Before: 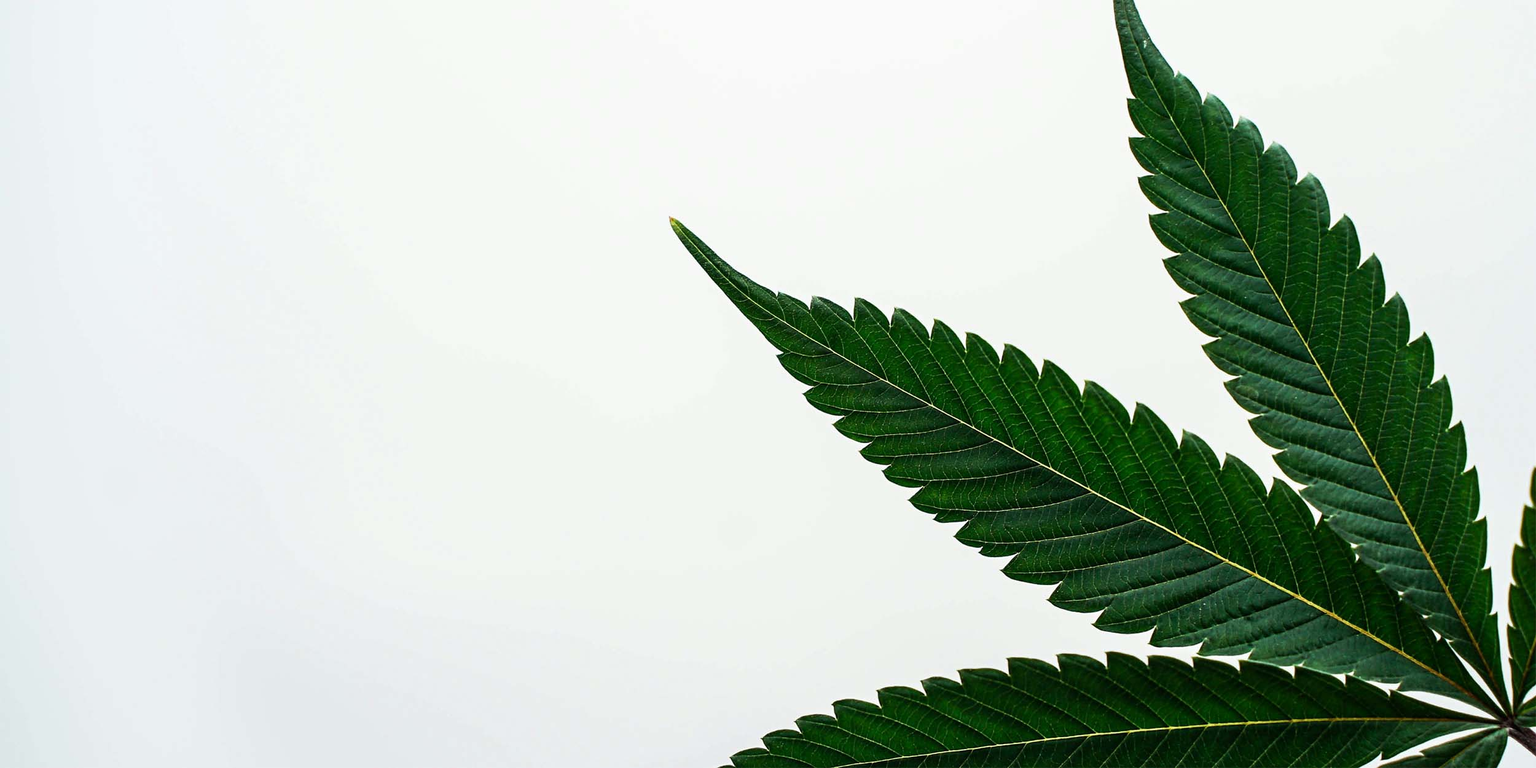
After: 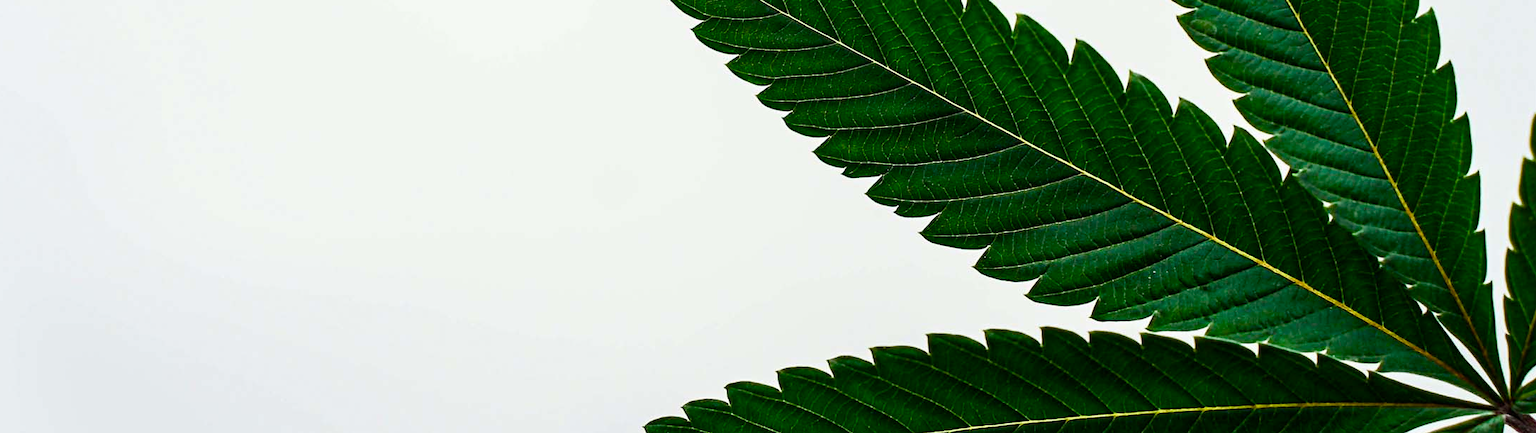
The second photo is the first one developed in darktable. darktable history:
color balance rgb: perceptual saturation grading › global saturation 35%, perceptual saturation grading › highlights -25%, perceptual saturation grading › shadows 50%
crop and rotate: left 13.306%, top 48.129%, bottom 2.928%
